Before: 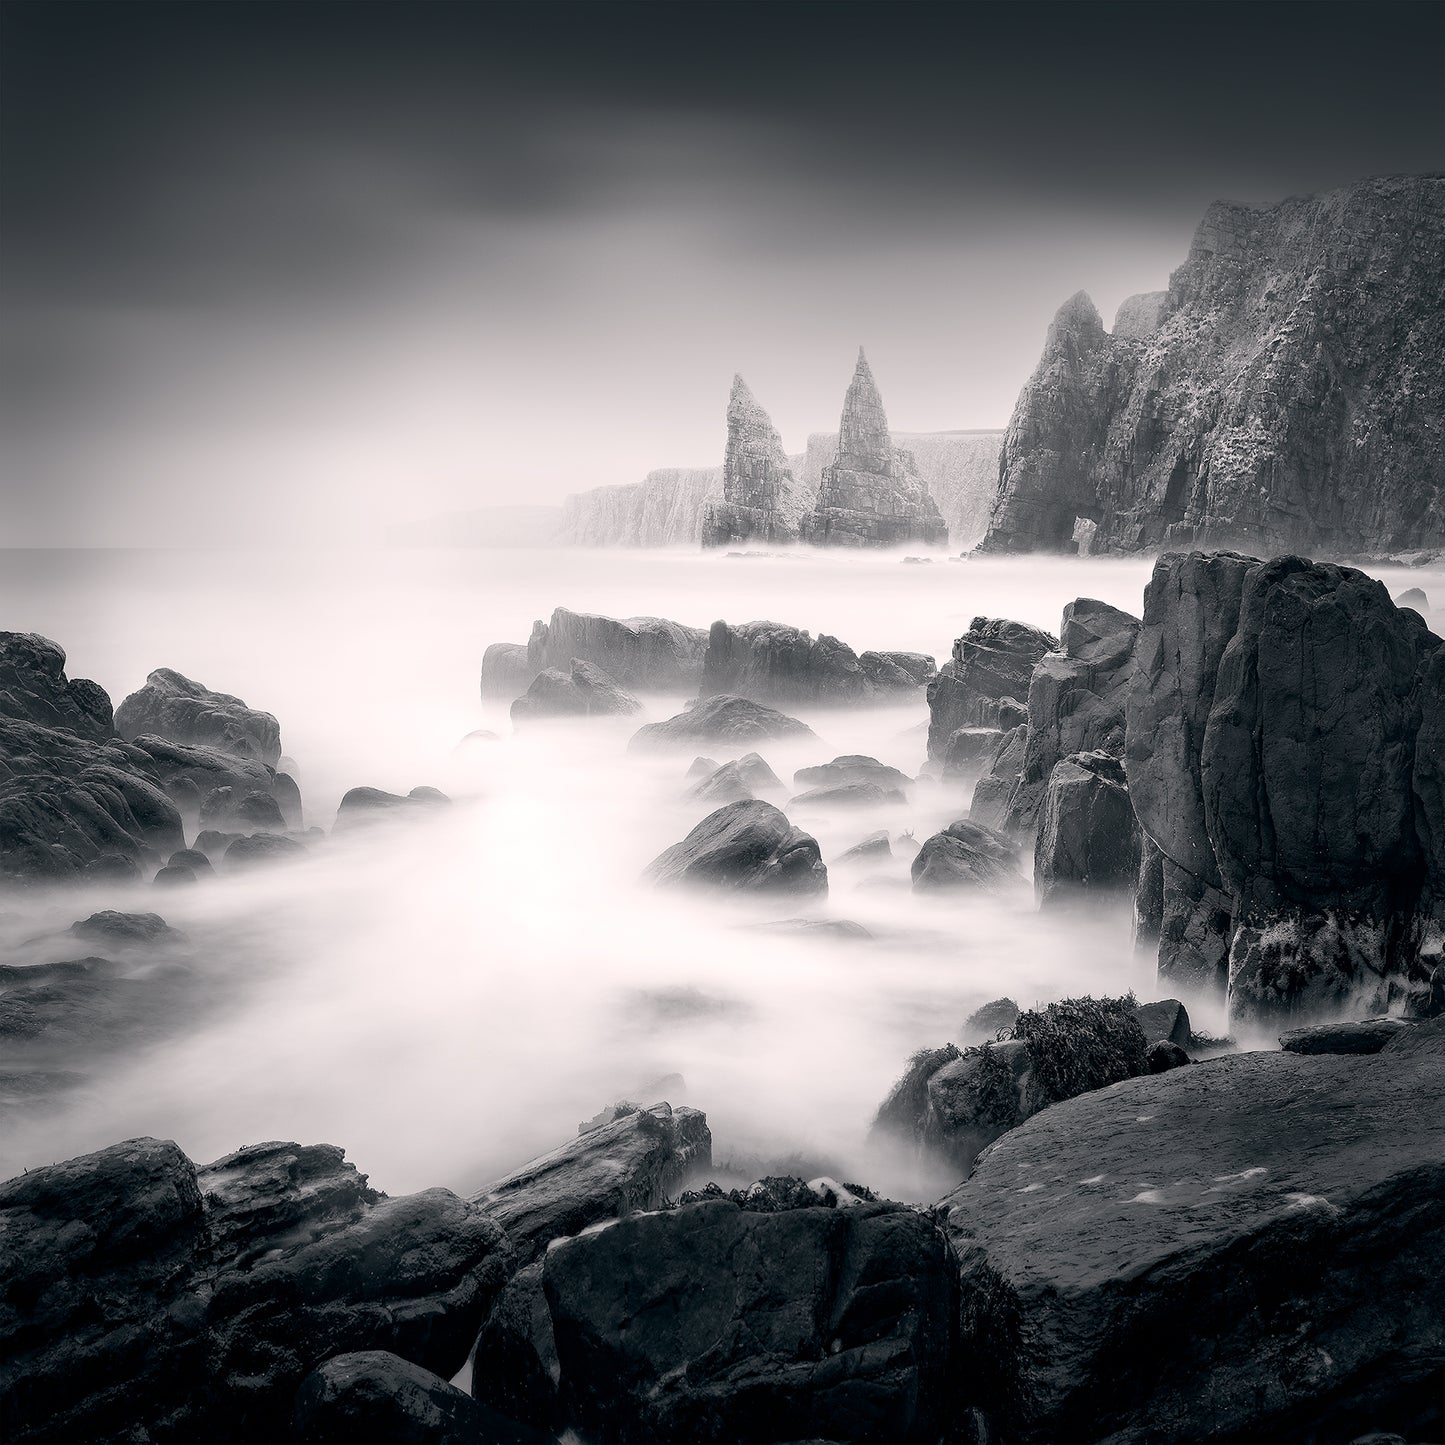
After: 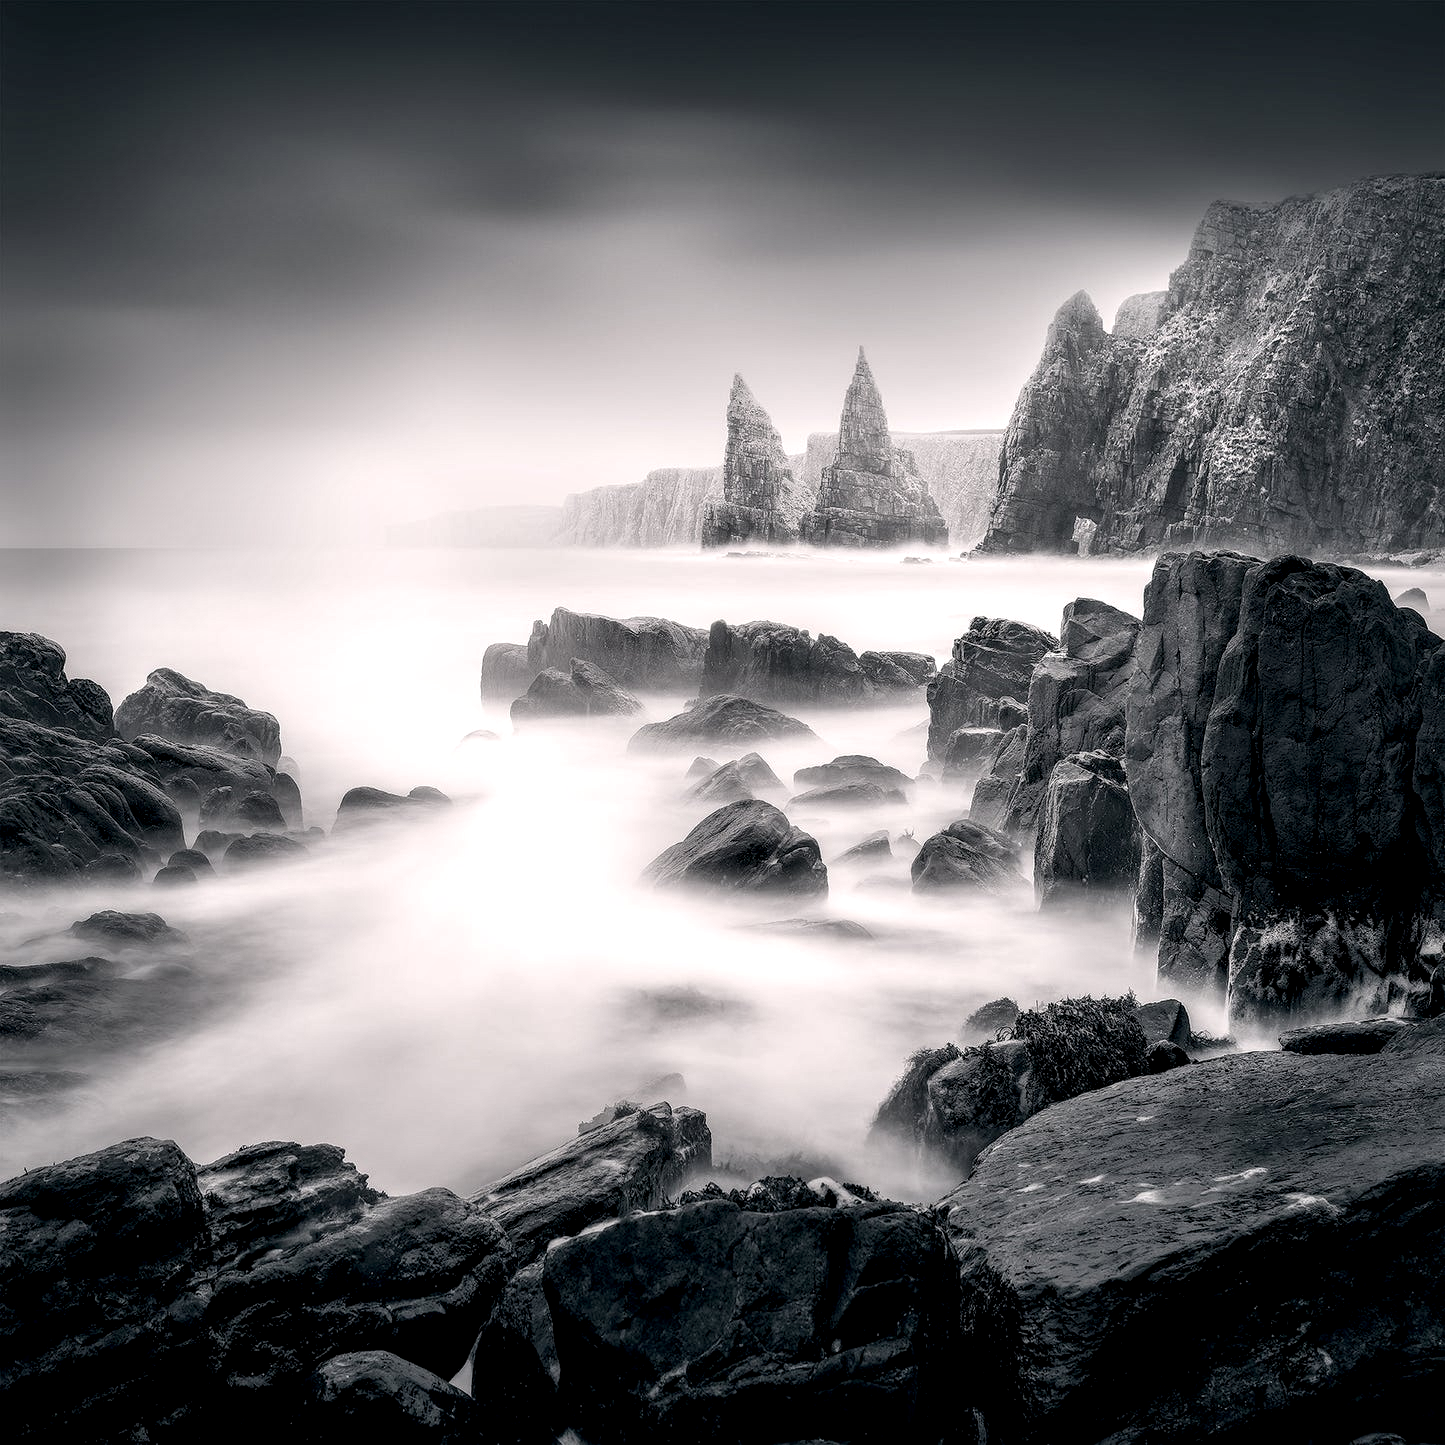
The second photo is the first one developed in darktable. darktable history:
local contrast: highlights 20%, shadows 70%, detail 170%
